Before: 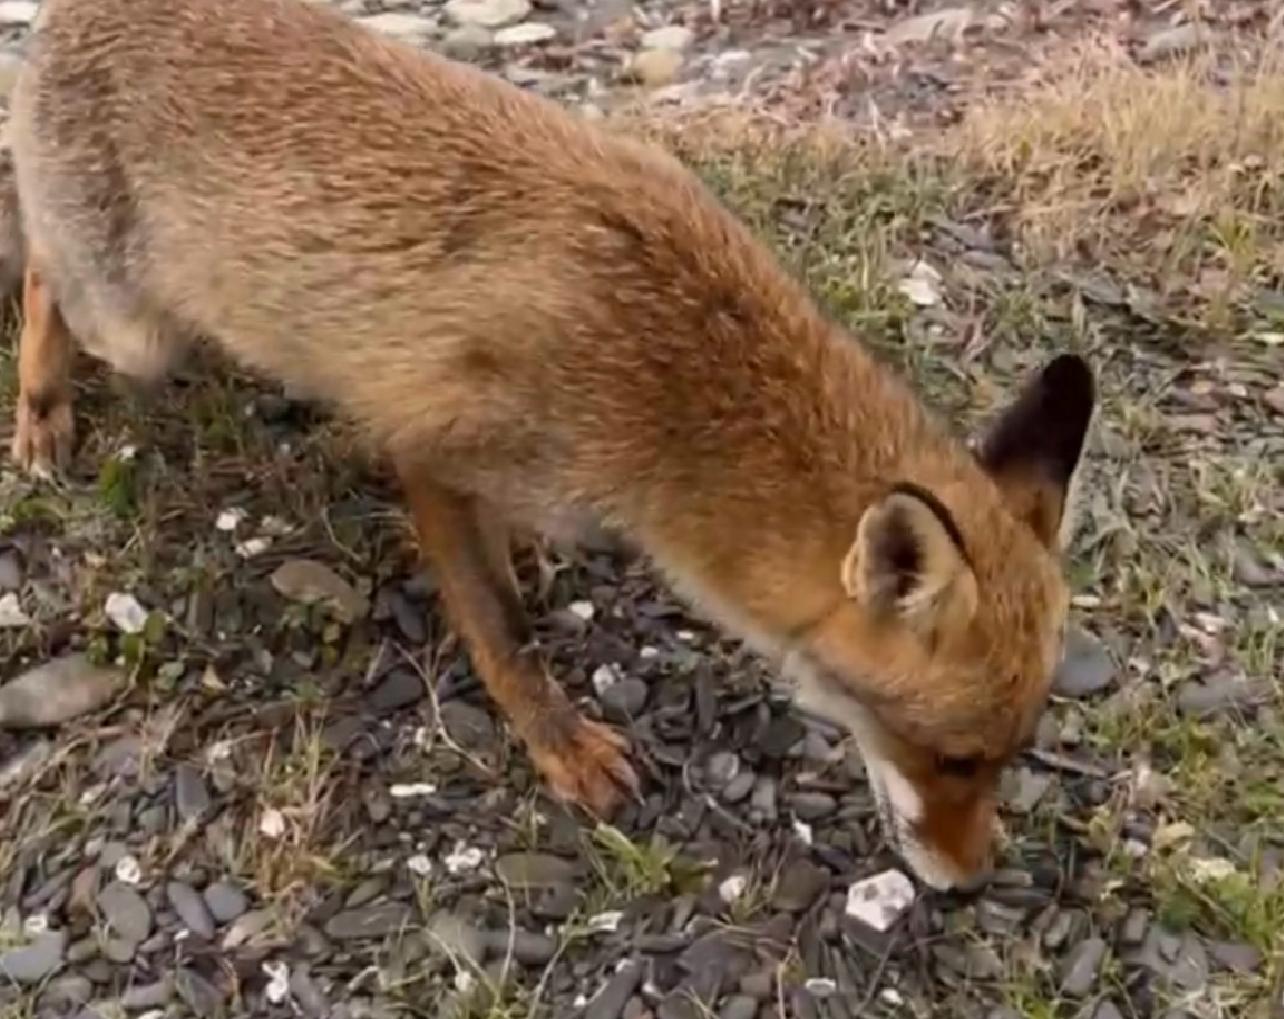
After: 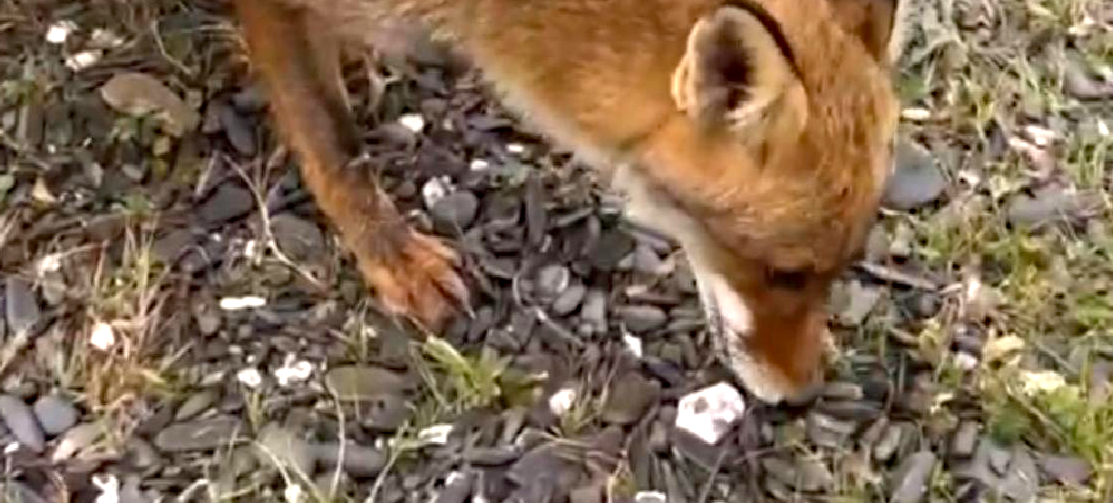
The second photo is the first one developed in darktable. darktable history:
exposure: exposure 0.785 EV, compensate highlight preservation false
shadows and highlights: radius 329.73, shadows 54.6, highlights -99.53, compress 94.44%, soften with gaussian
contrast equalizer: octaves 7, y [[0.5, 0.5, 0.544, 0.569, 0.5, 0.5], [0.5 ×6], [0.5 ×6], [0 ×6], [0 ×6]], mix 0.148
crop and rotate: left 13.257%, top 47.841%, bottom 2.721%
haze removal: compatibility mode true, adaptive false
